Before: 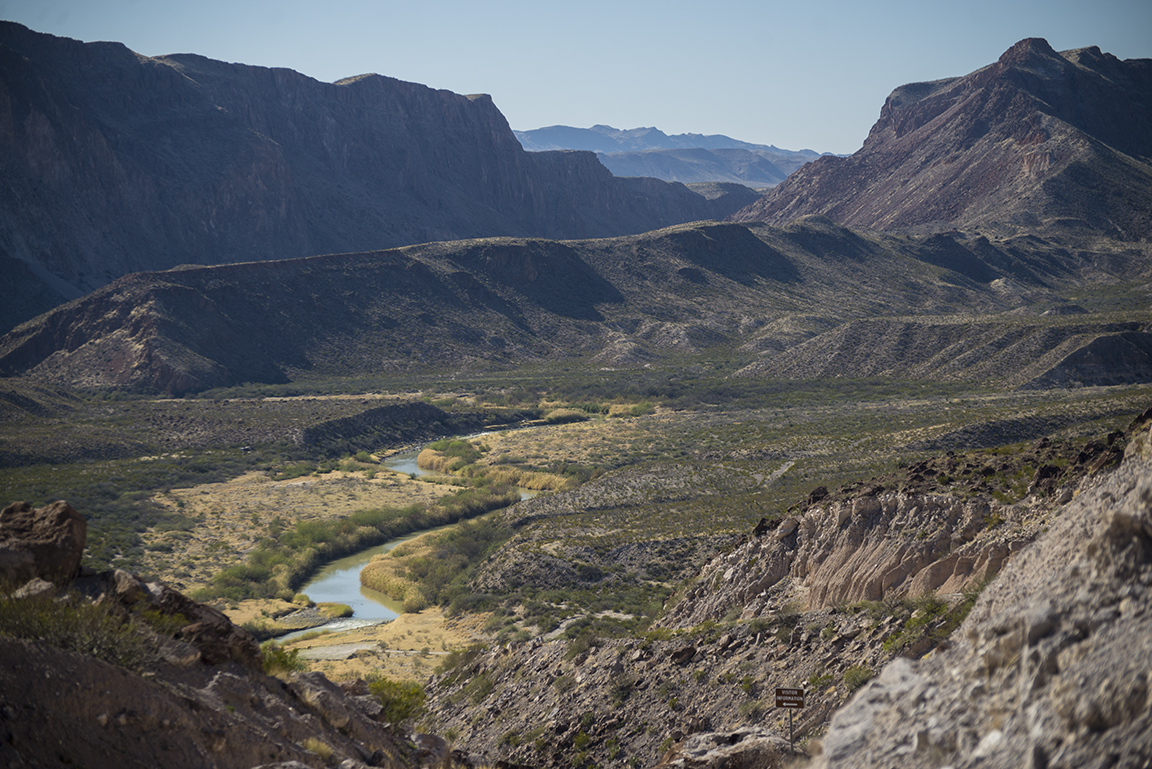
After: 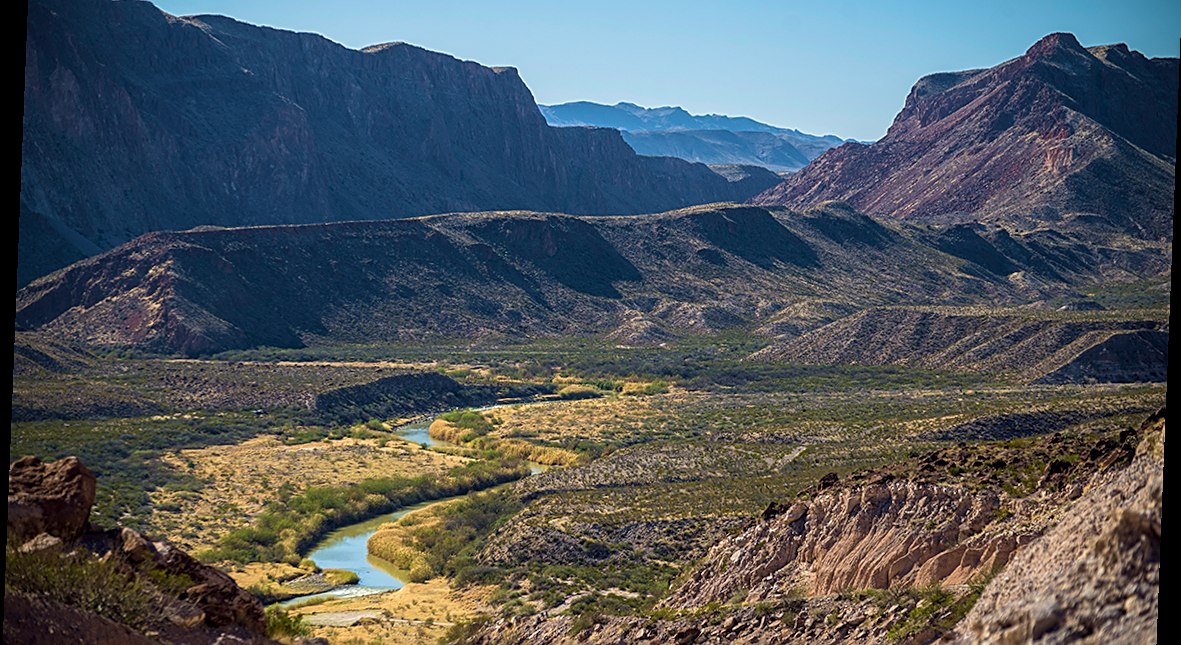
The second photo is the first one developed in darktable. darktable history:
rotate and perspective: rotation 2.27°, automatic cropping off
crop and rotate: top 5.667%, bottom 14.937%
local contrast: on, module defaults
sharpen: amount 0.575
velvia: strength 45%
color balance: lift [1, 1, 0.999, 1.001], gamma [1, 1.003, 1.005, 0.995], gain [1, 0.992, 0.988, 1.012], contrast 5%, output saturation 110%
